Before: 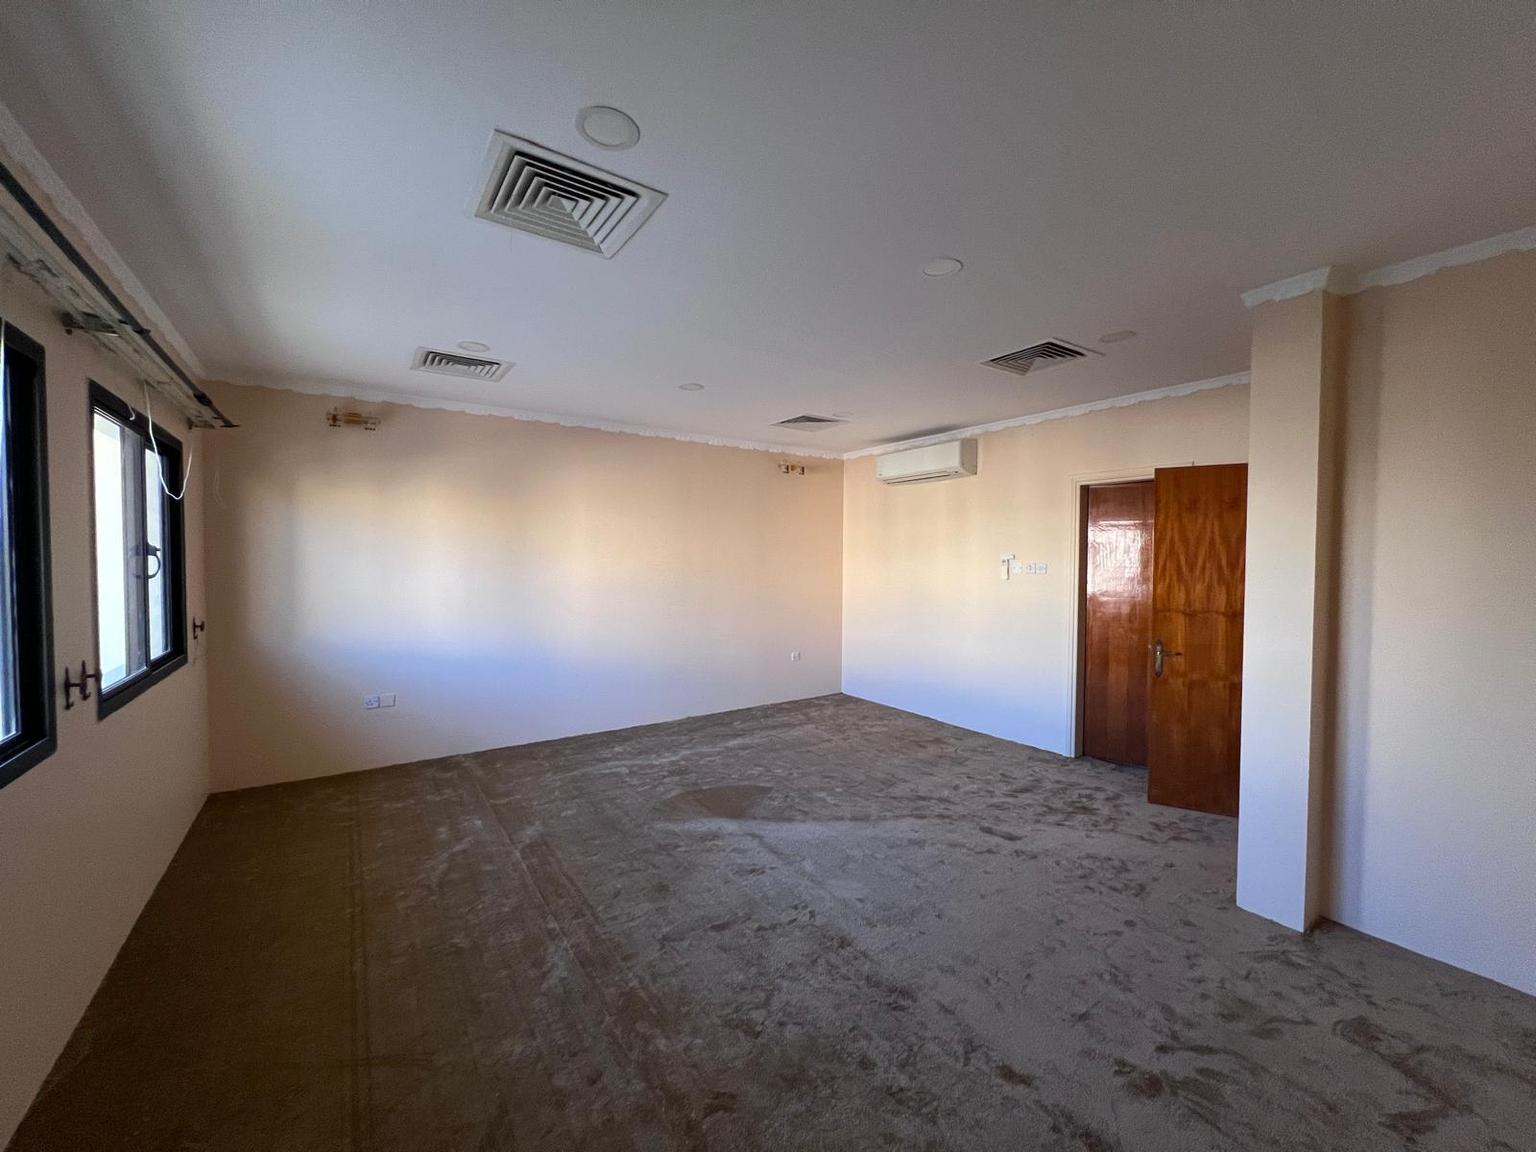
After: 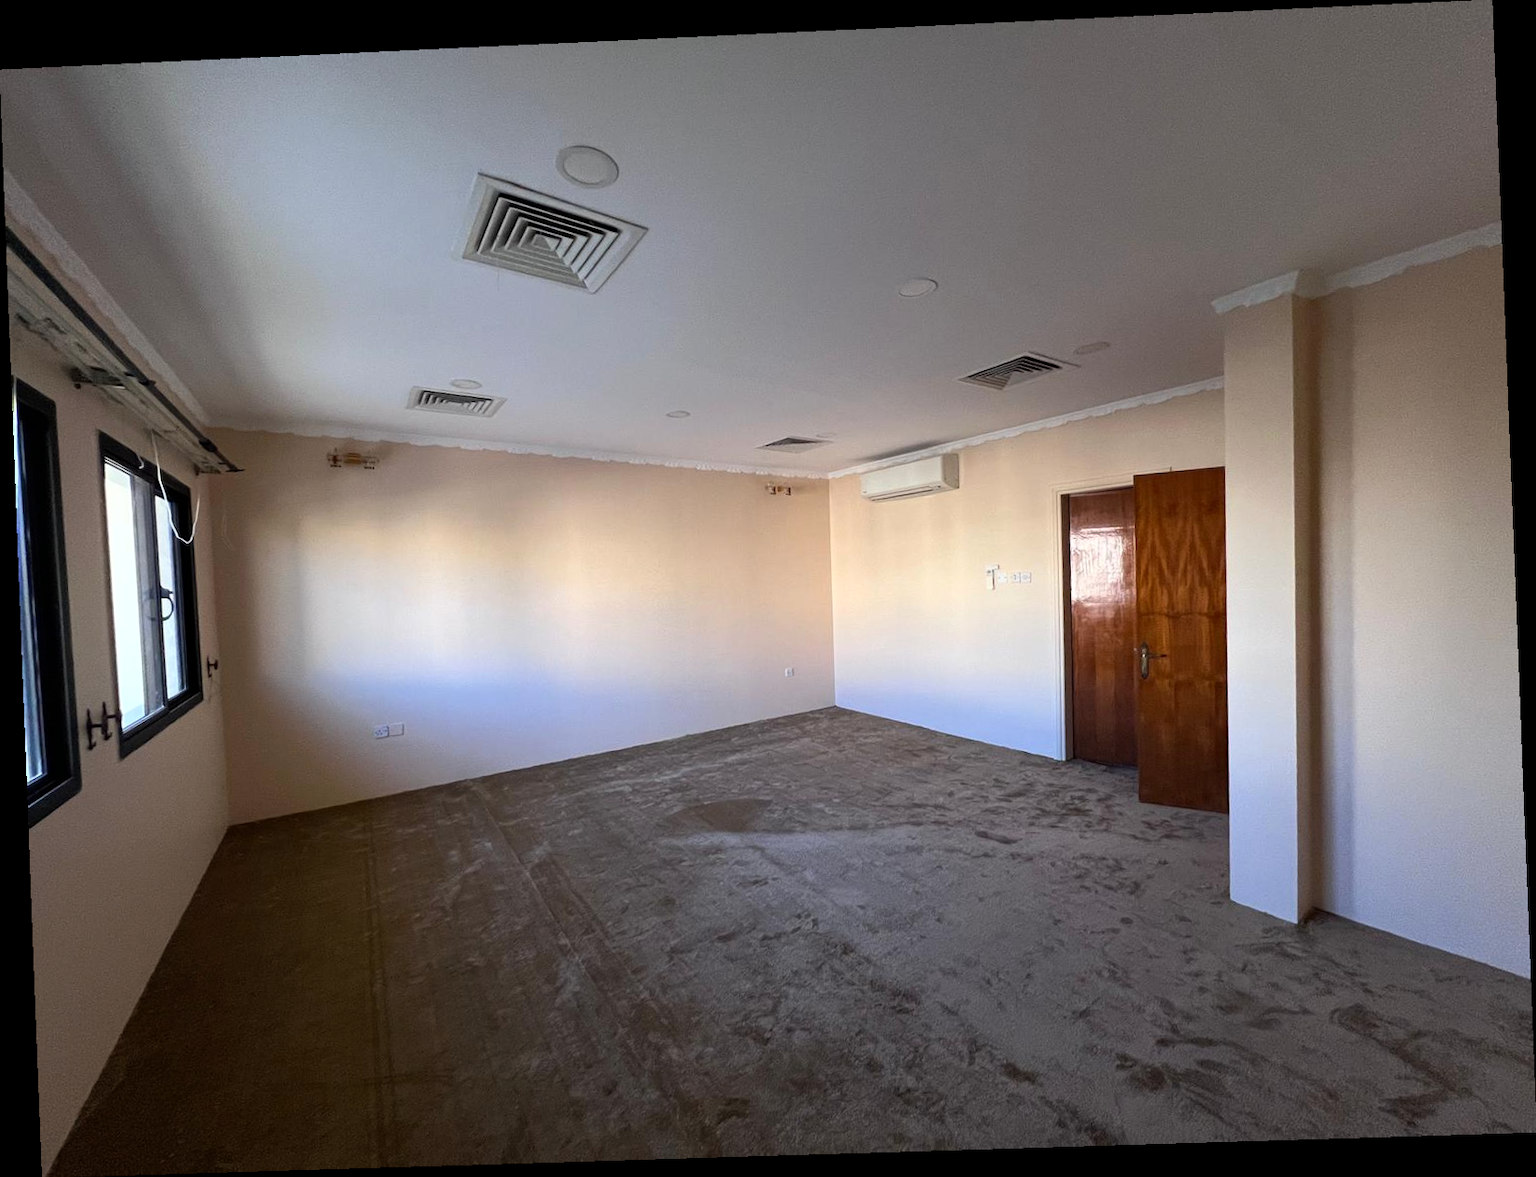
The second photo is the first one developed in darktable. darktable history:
rotate and perspective: rotation -2.22°, lens shift (horizontal) -0.022, automatic cropping off
rgb curve: curves: ch0 [(0, 0) (0.078, 0.051) (0.929, 0.956) (1, 1)], compensate middle gray true
